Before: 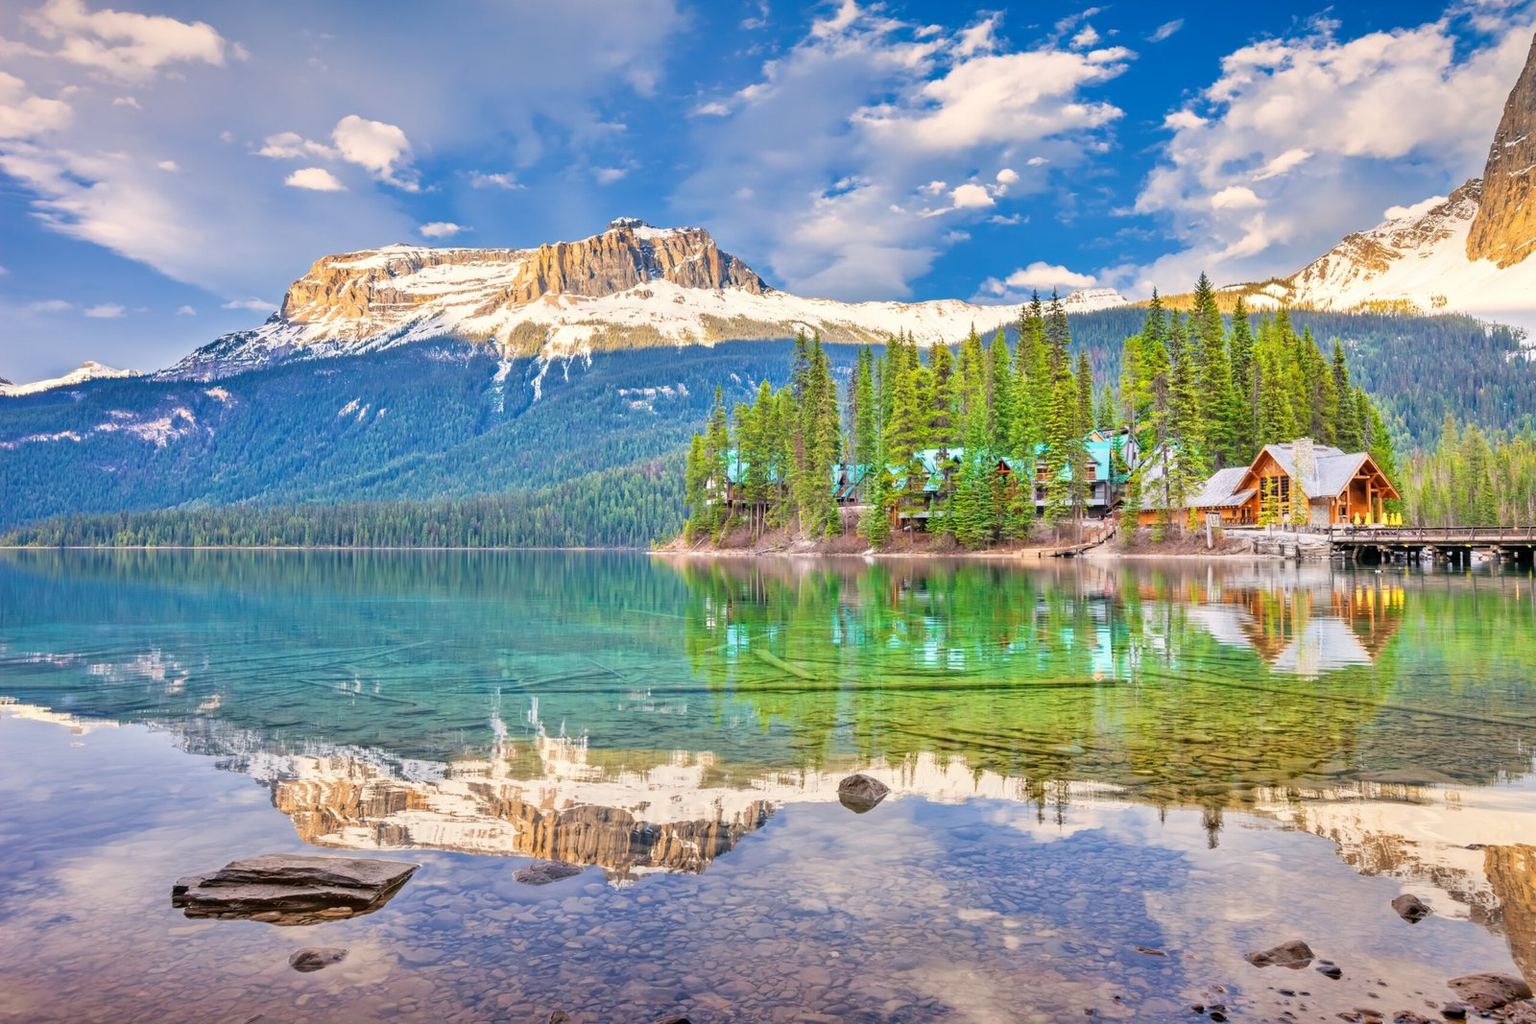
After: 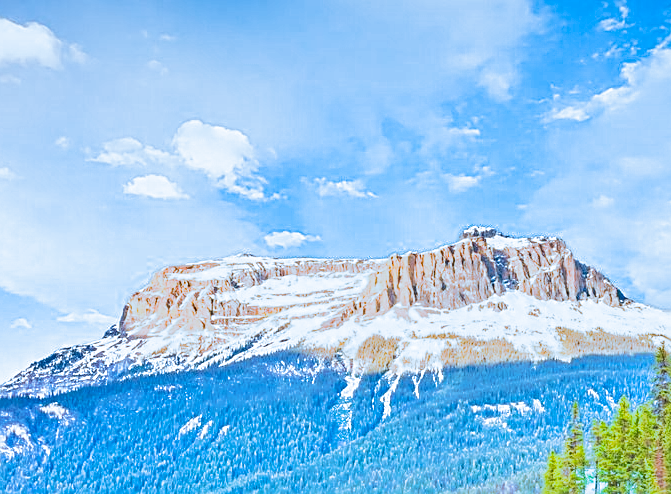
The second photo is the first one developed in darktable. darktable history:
sharpen: on, module defaults
contrast brightness saturation: contrast 0.24, brightness 0.26, saturation 0.39
crop and rotate: left 10.817%, top 0.062%, right 47.194%, bottom 53.626%
split-toning: shadows › hue 351.18°, shadows › saturation 0.86, highlights › hue 218.82°, highlights › saturation 0.73, balance -19.167
